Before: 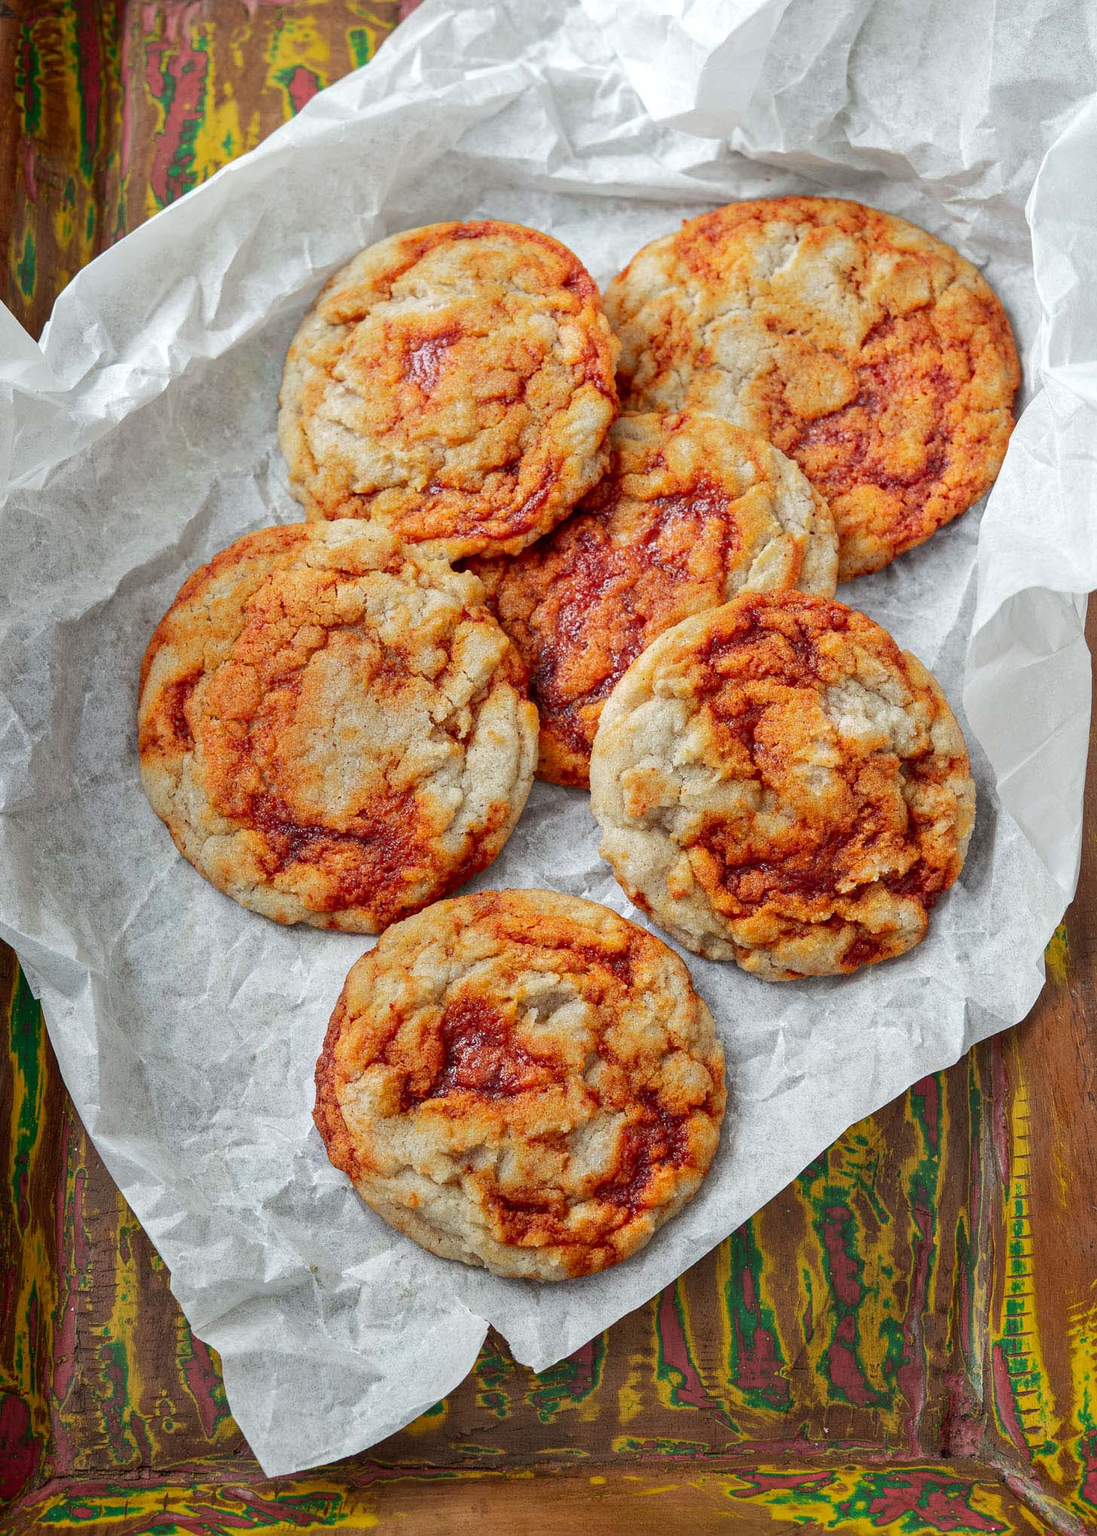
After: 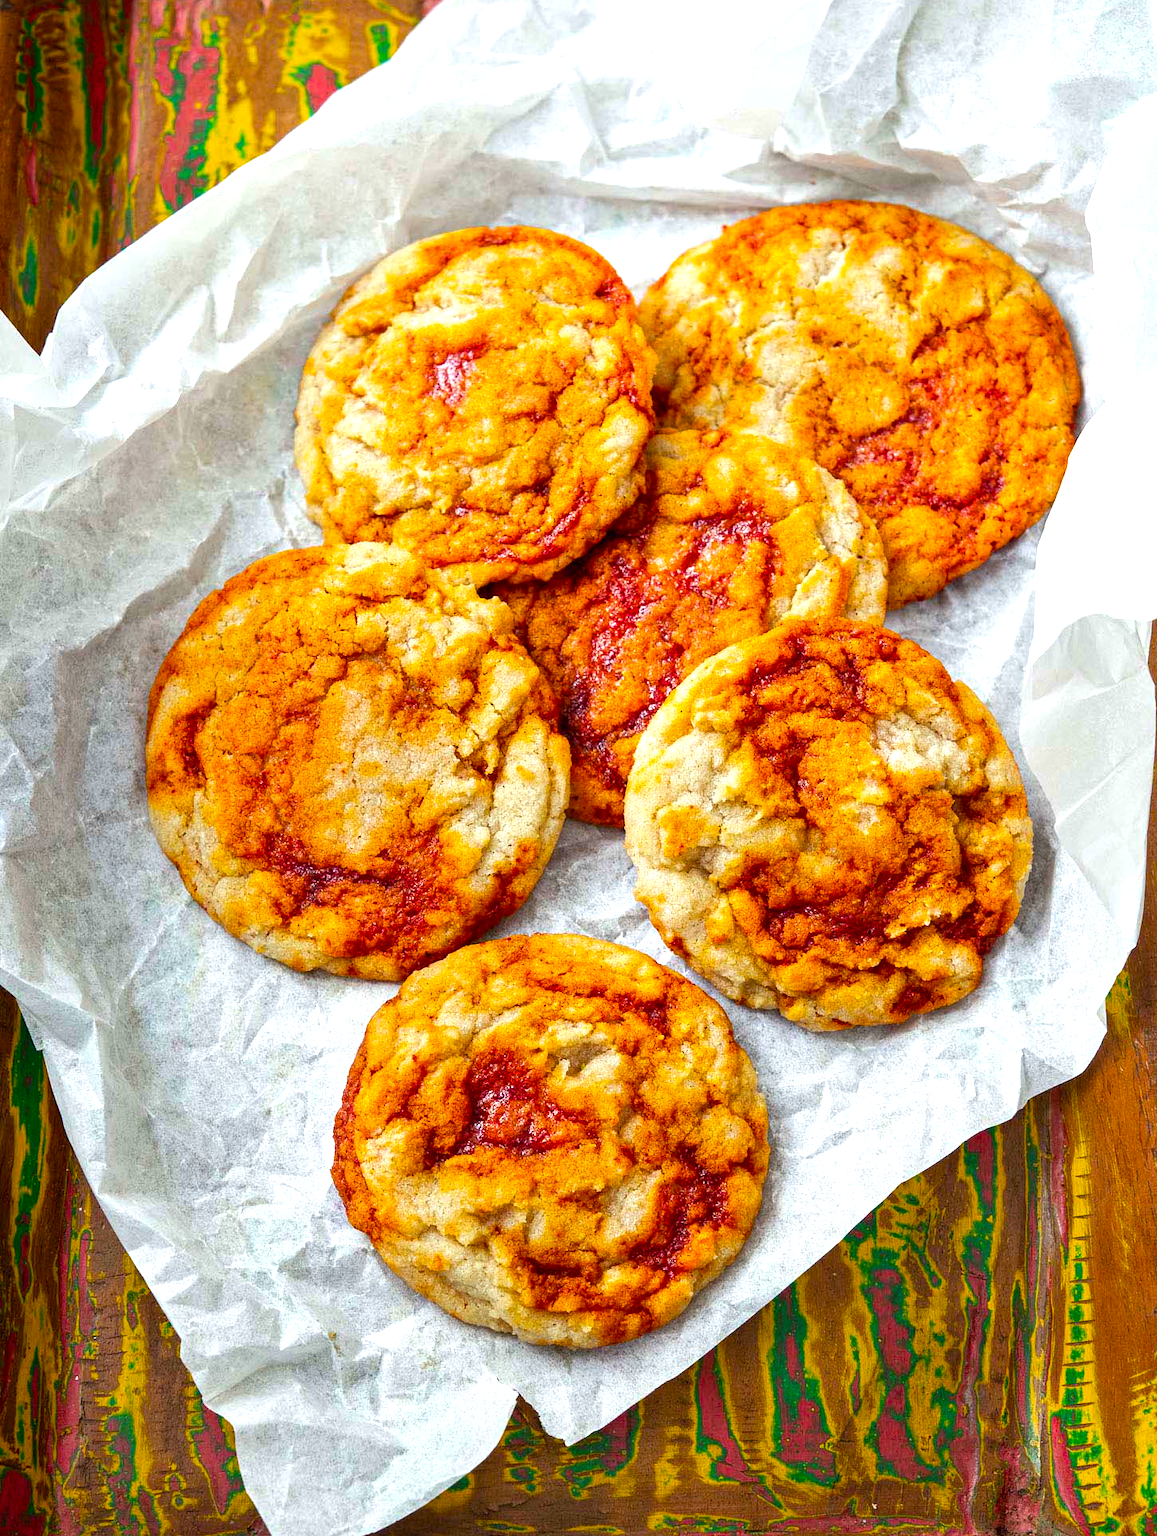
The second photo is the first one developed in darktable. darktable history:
color balance rgb: linear chroma grading › global chroma 20%, perceptual saturation grading › global saturation 25%, perceptual brilliance grading › global brilliance 20%, global vibrance 20%
crop: top 0.448%, right 0.264%, bottom 5.045%
